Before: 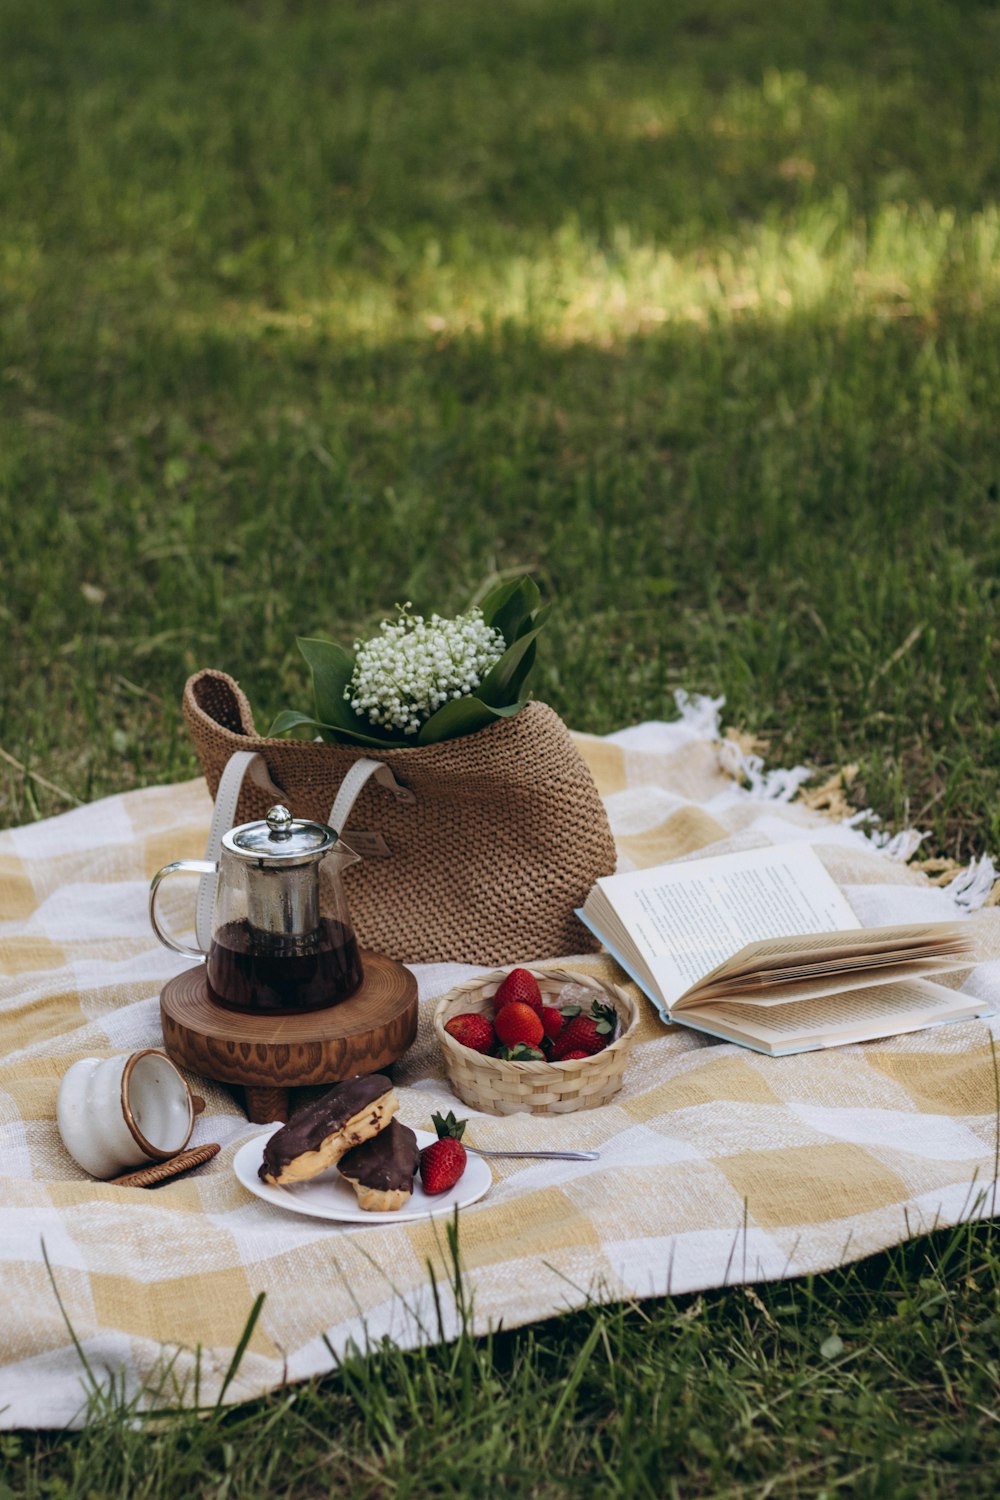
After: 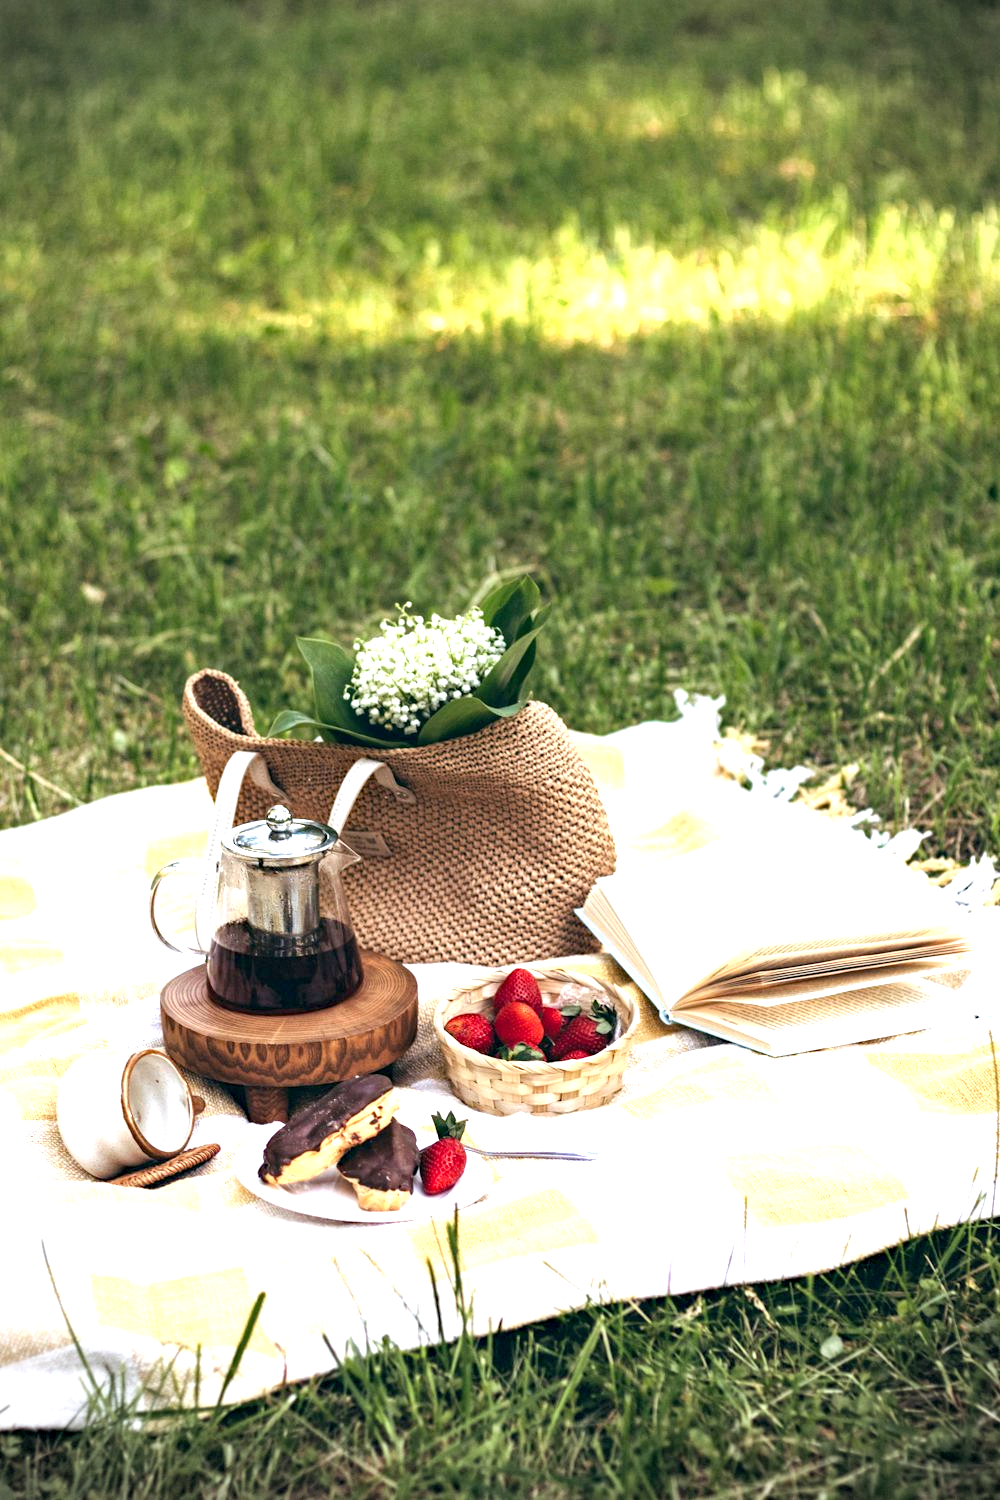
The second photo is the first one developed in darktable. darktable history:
haze removal: adaptive false
exposure: black level correction 0.001, exposure 1.64 EV, compensate highlight preservation false
vignetting: dithering 8-bit output, unbound false
local contrast: highlights 107%, shadows 102%, detail 119%, midtone range 0.2
